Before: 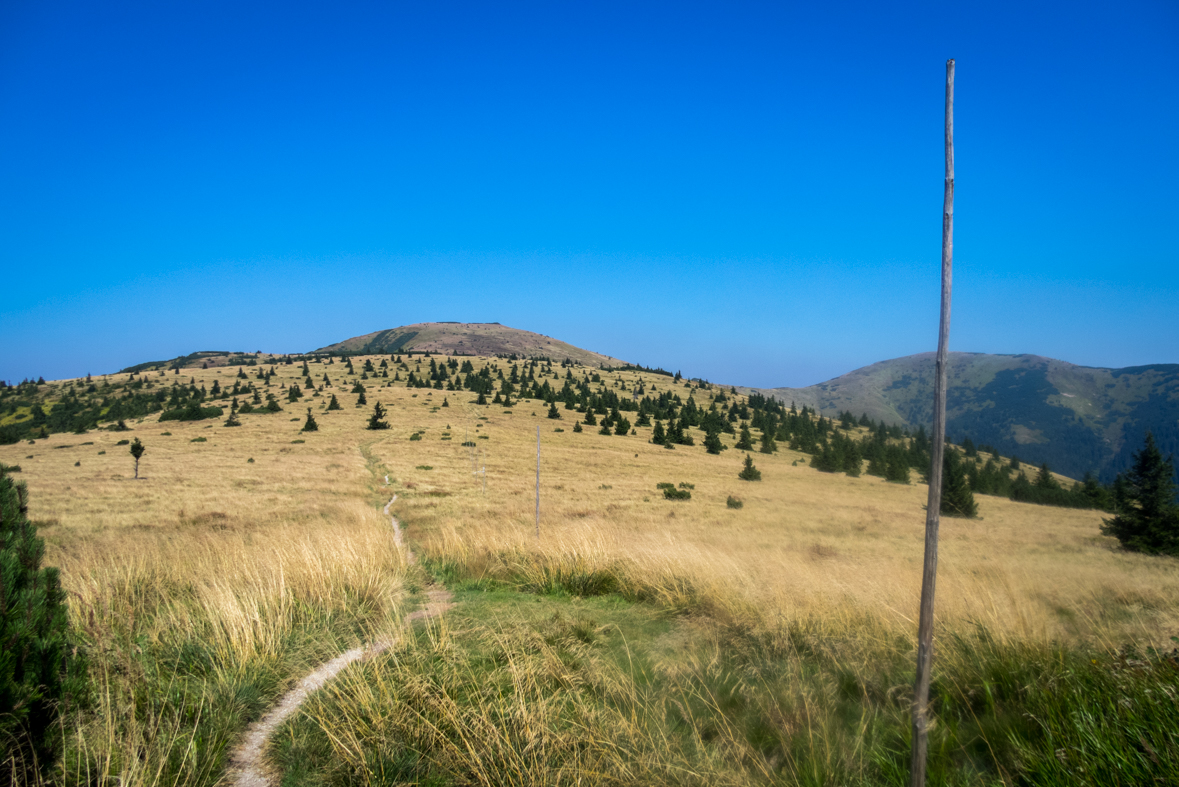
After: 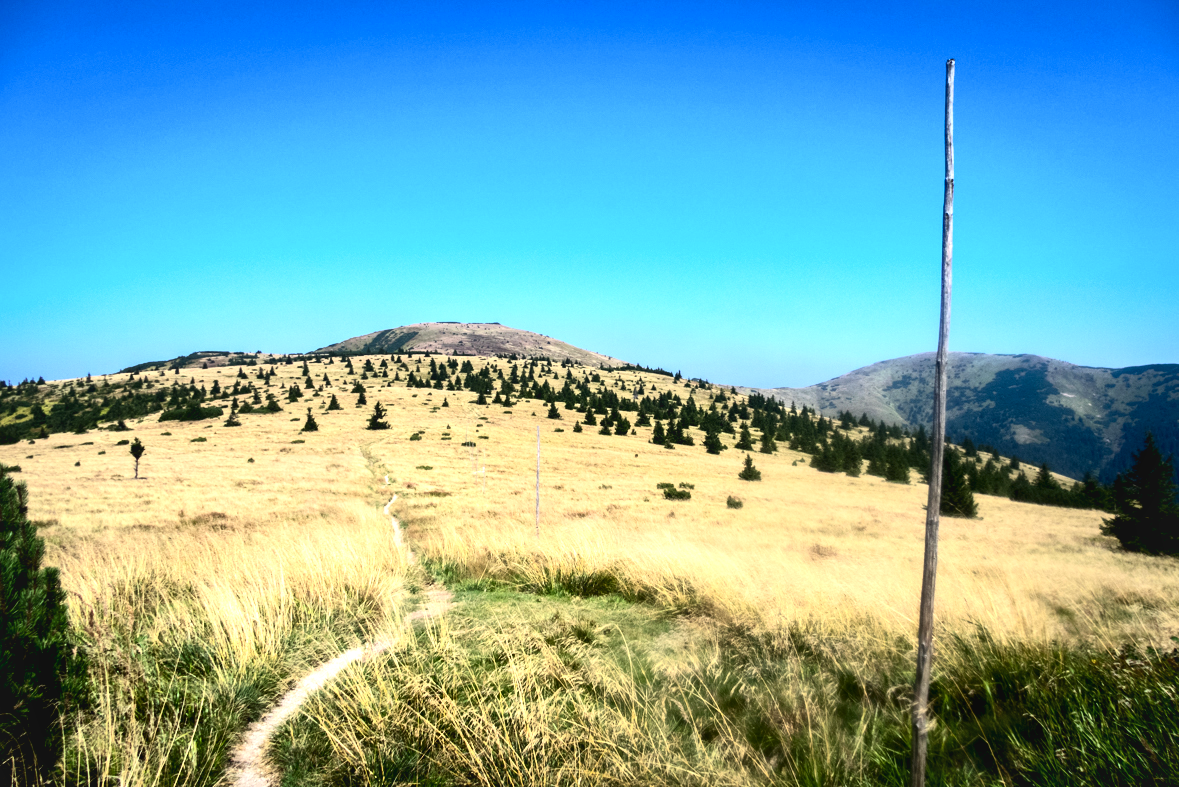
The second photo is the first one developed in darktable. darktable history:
color balance rgb: global offset › luminance 1.987%, perceptual saturation grading › global saturation 0.834%
local contrast: mode bilateral grid, contrast 50, coarseness 51, detail 150%, midtone range 0.2
contrast brightness saturation: contrast 0.291
exposure: black level correction 0.012, exposure 0.698 EV, compensate exposure bias true, compensate highlight preservation false
